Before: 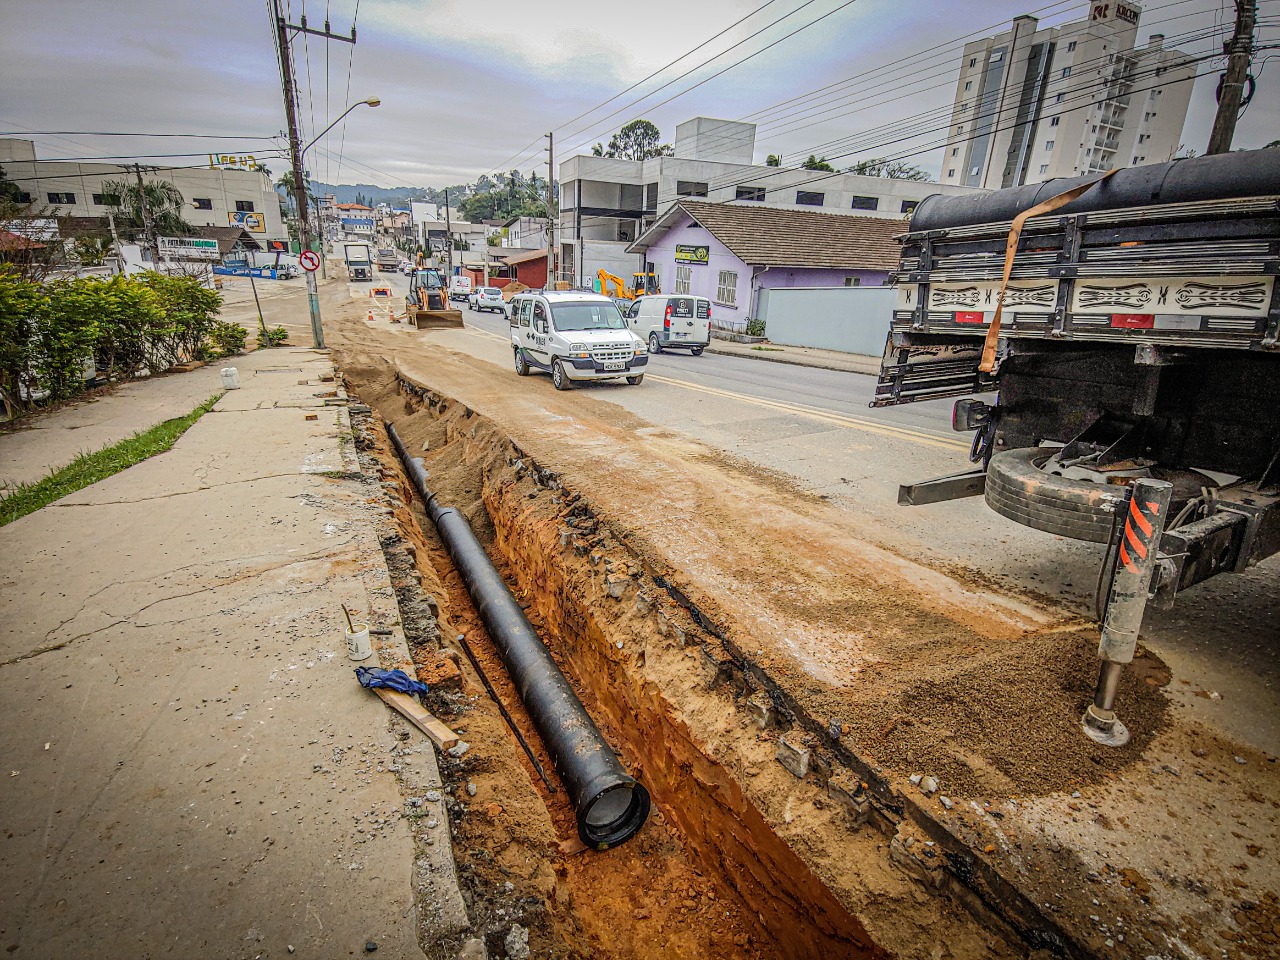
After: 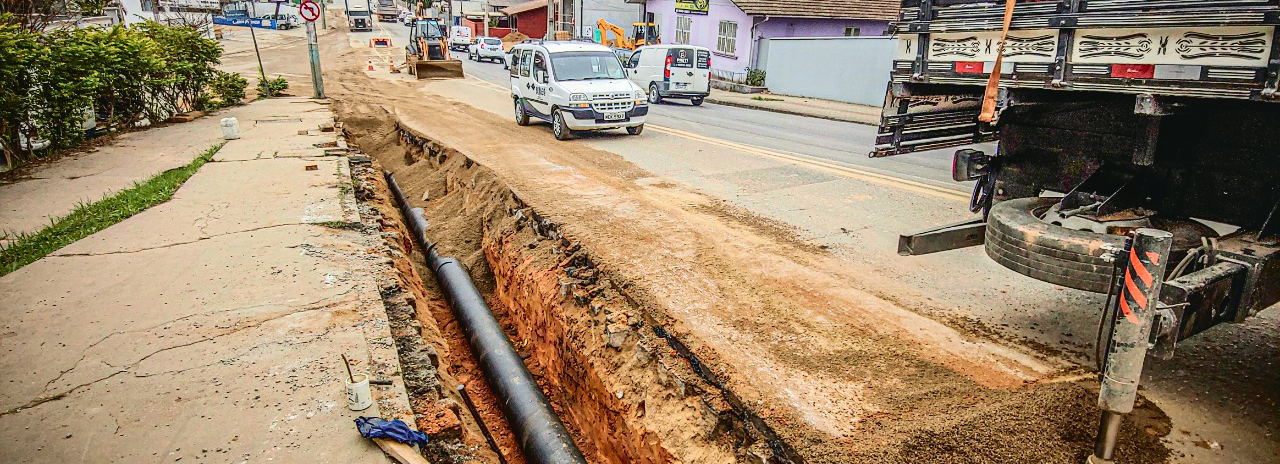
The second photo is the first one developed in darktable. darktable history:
tone curve: curves: ch0 [(0.001, 0.034) (0.115, 0.093) (0.251, 0.232) (0.382, 0.397) (0.652, 0.719) (0.802, 0.876) (1, 0.998)]; ch1 [(0, 0) (0.384, 0.324) (0.472, 0.466) (0.504, 0.5) (0.517, 0.533) (0.547, 0.564) (0.582, 0.628) (0.657, 0.727) (1, 1)]; ch2 [(0, 0) (0.278, 0.232) (0.5, 0.5) (0.531, 0.552) (0.61, 0.653) (1, 1)], color space Lab, independent channels, preserve colors none
exposure: black level correction 0.001, compensate highlight preservation false
crop and rotate: top 26.056%, bottom 25.543%
shadows and highlights: shadows 37.27, highlights -28.18, soften with gaussian
color correction: saturation 0.8
white balance: emerald 1
